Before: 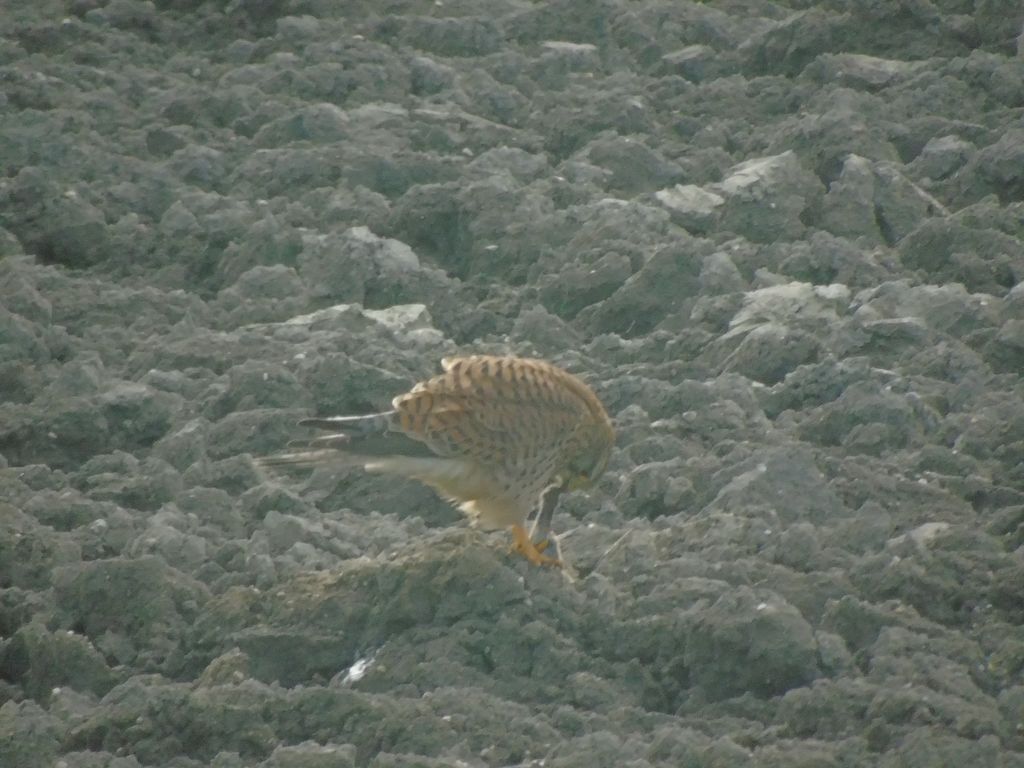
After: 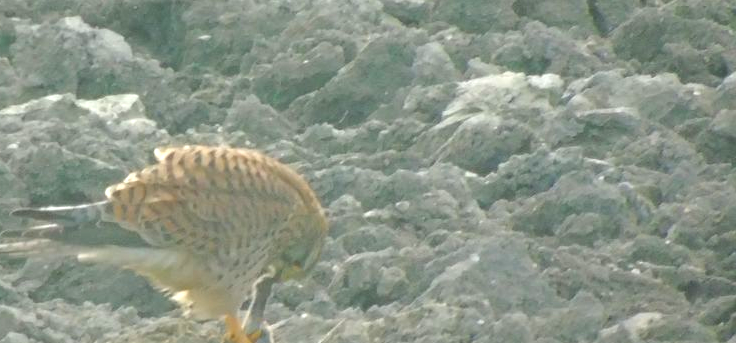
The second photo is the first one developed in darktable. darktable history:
tone equalizer: -8 EV -0.438 EV, -7 EV -0.39 EV, -6 EV -0.342 EV, -5 EV -0.217 EV, -3 EV 0.235 EV, -2 EV 0.328 EV, -1 EV 0.41 EV, +0 EV 0.425 EV, mask exposure compensation -0.489 EV
contrast brightness saturation: saturation 0.103
exposure: black level correction 0.001, exposure 0.5 EV, compensate highlight preservation false
crop and rotate: left 28.032%, top 27.453%, bottom 27.846%
